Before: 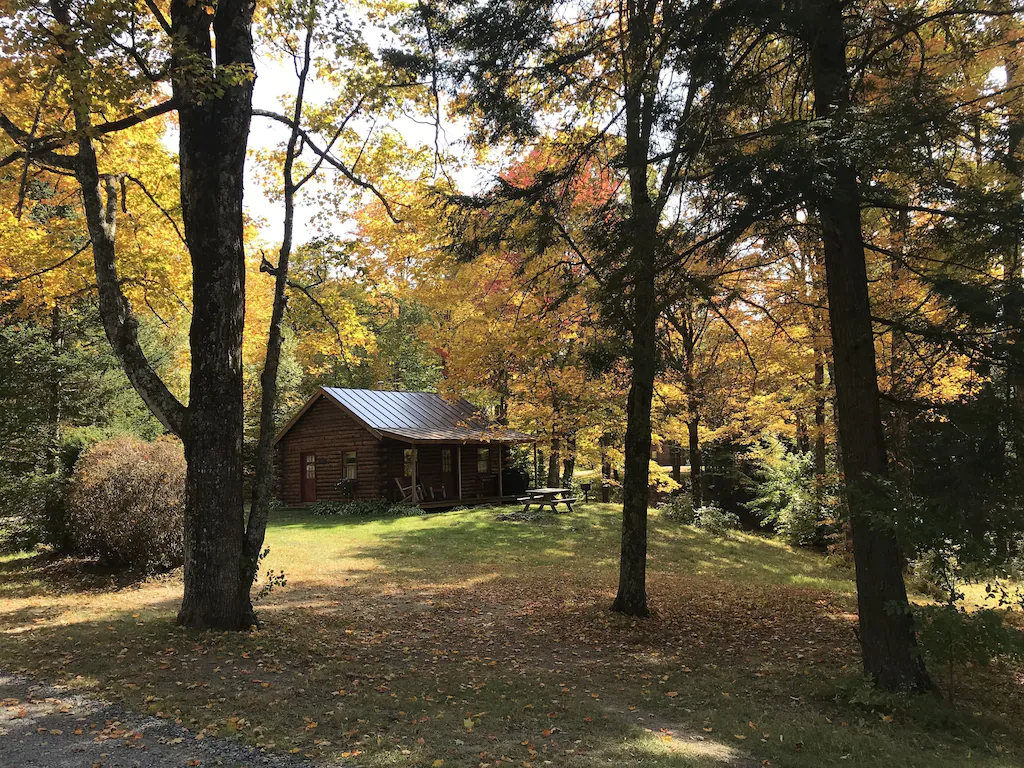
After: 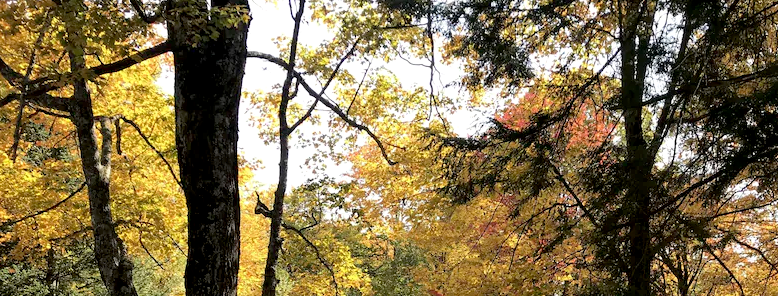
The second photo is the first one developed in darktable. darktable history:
exposure: black level correction 0.009, exposure 0.109 EV, compensate highlight preservation false
crop: left 0.559%, top 7.639%, right 23.376%, bottom 53.807%
